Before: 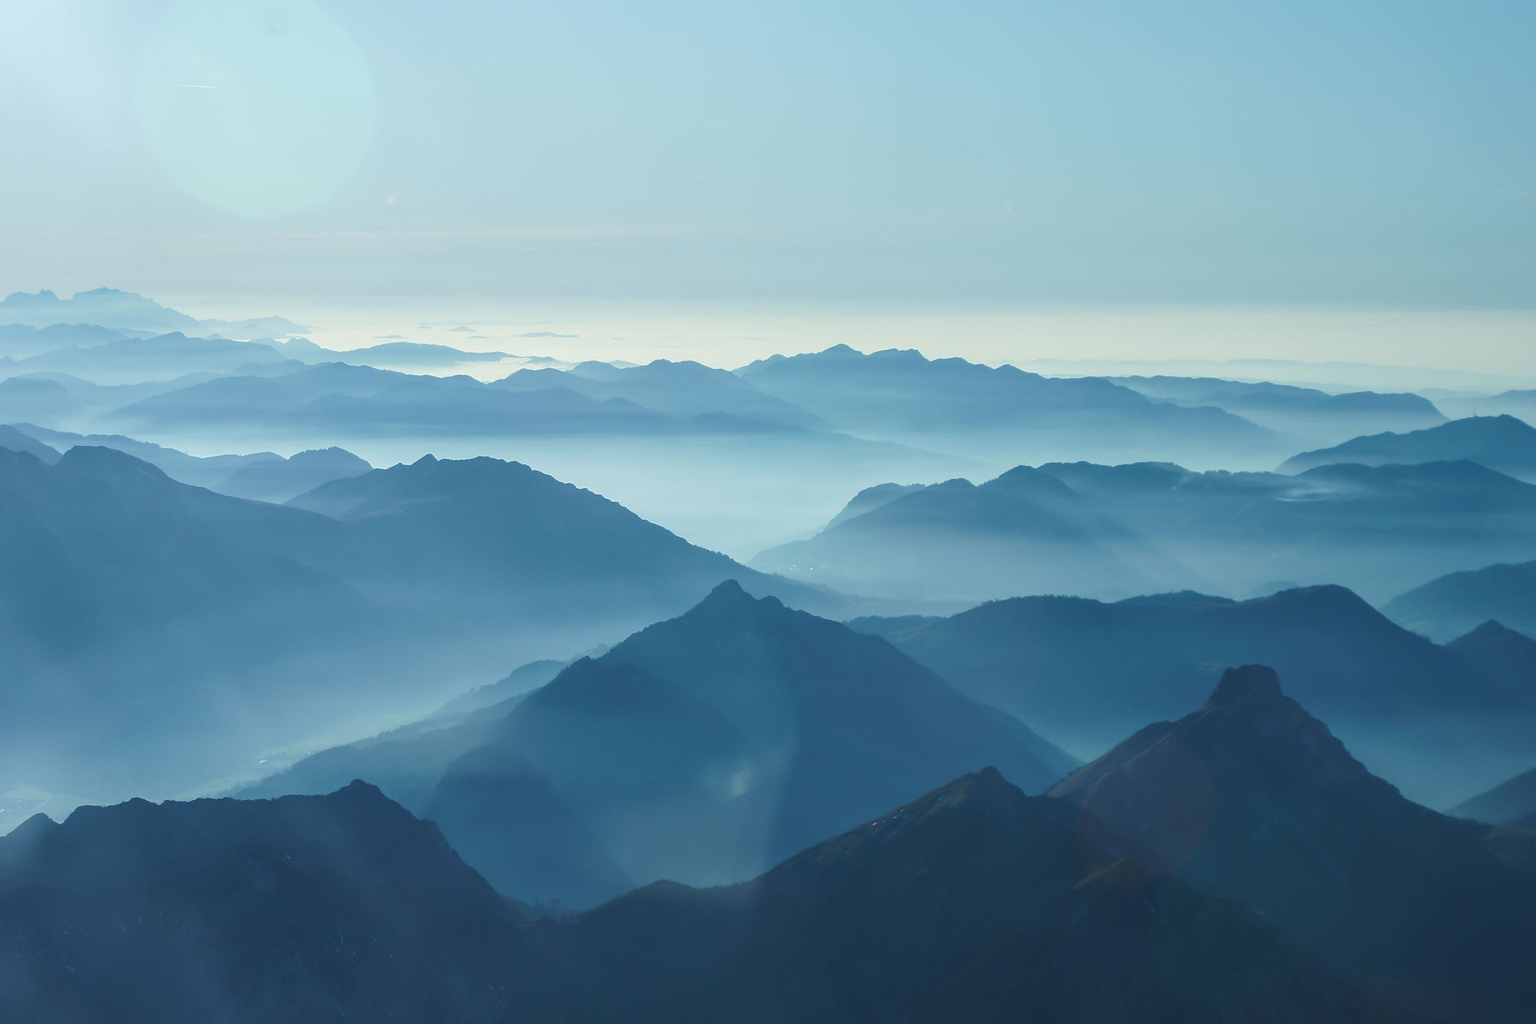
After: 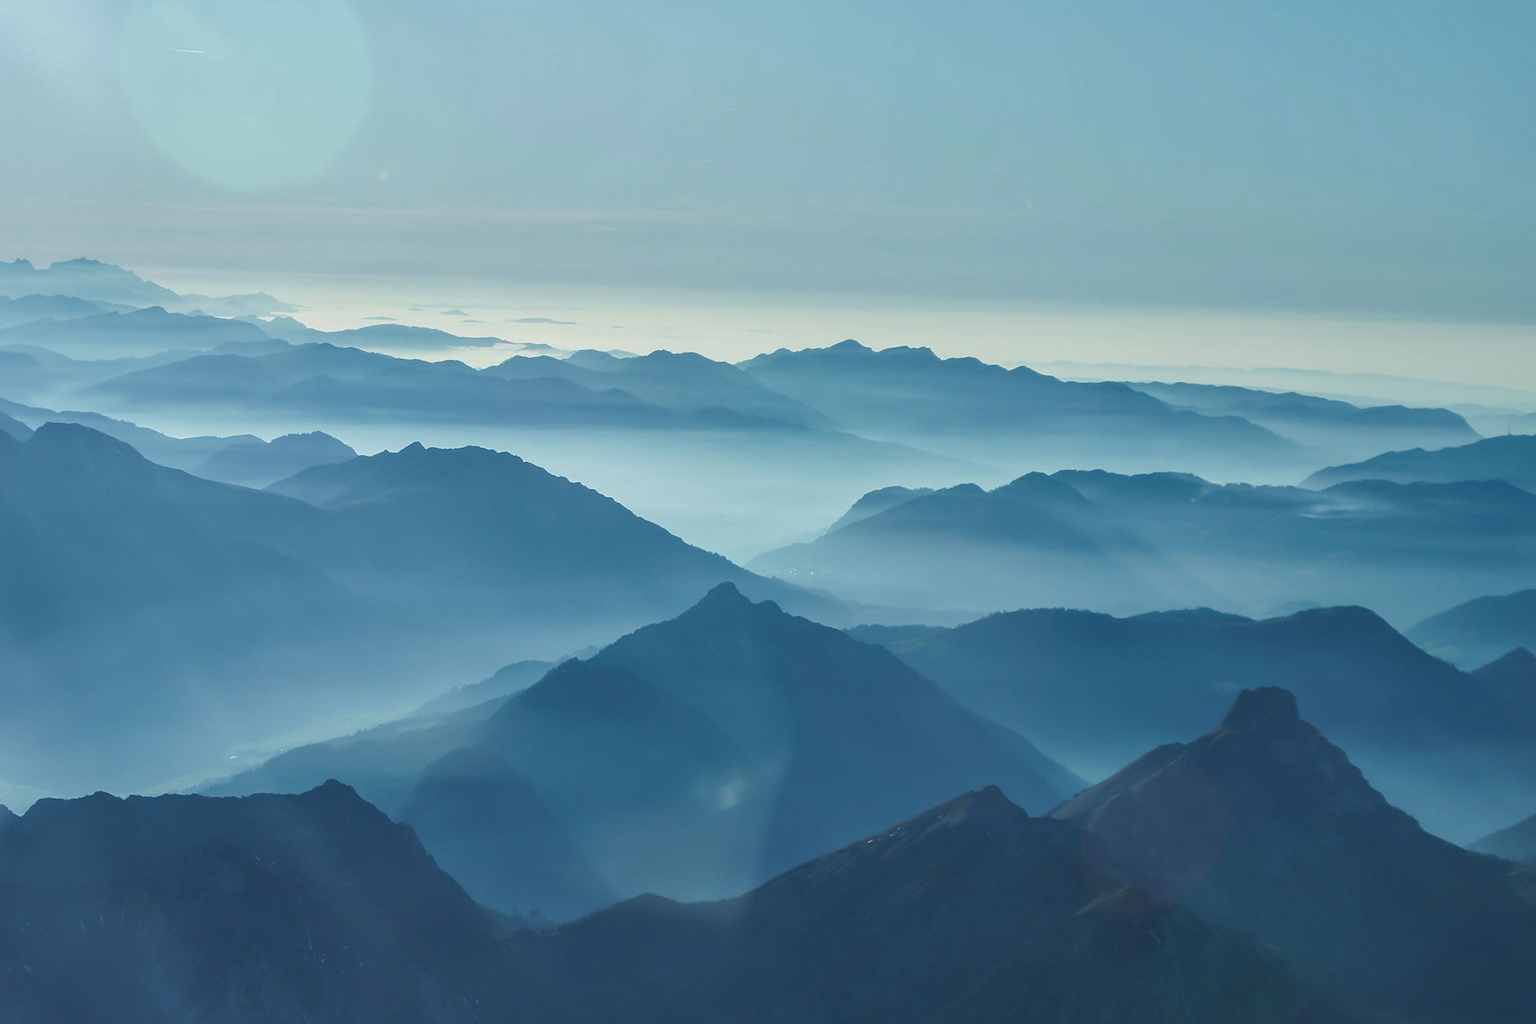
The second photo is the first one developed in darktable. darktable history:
crop and rotate: angle -1.69°
shadows and highlights: shadows 43.71, white point adjustment -1.46, soften with gaussian
